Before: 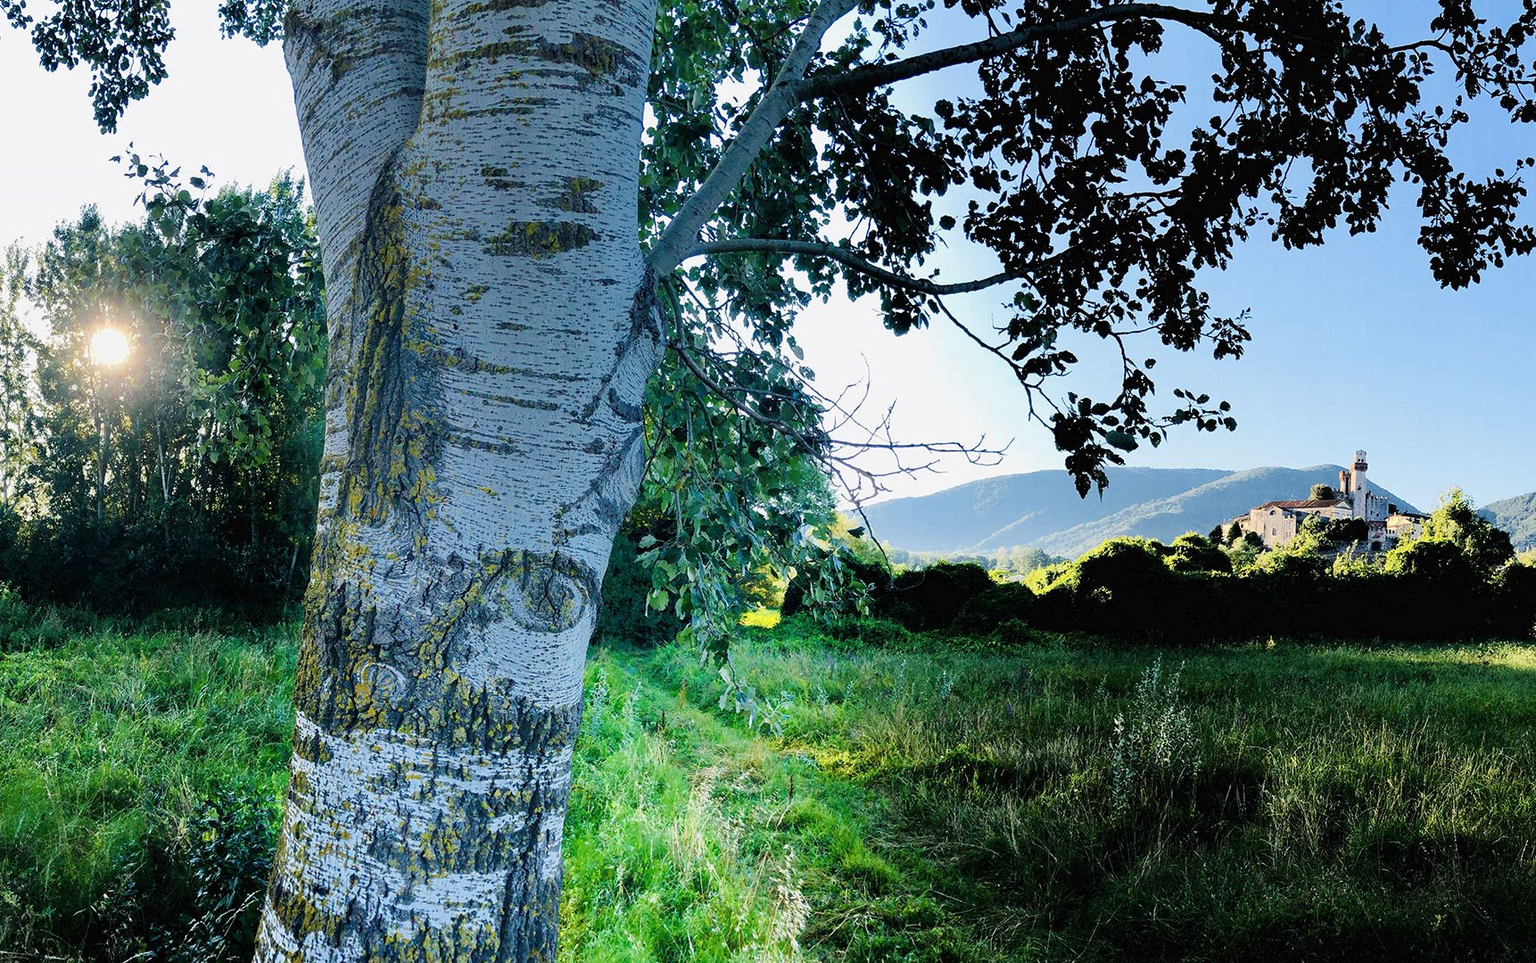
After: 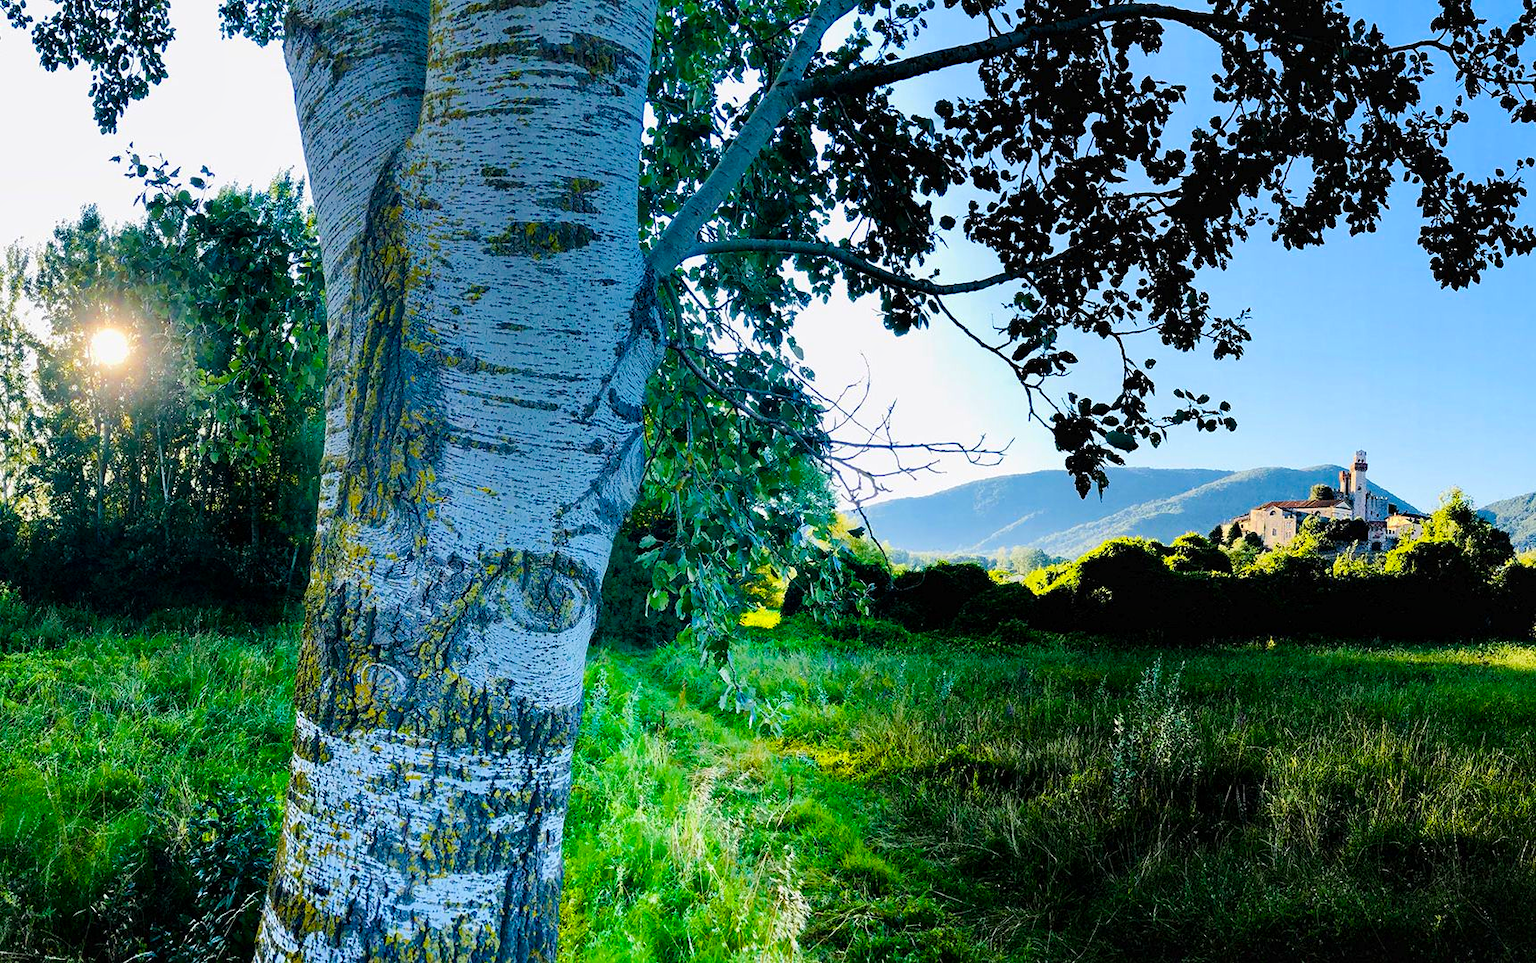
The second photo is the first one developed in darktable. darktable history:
color balance rgb: shadows lift › chroma 0.894%, shadows lift › hue 115.93°, perceptual saturation grading › global saturation 35.775%, perceptual saturation grading › shadows 35.932%, global vibrance 20%
local contrast: mode bilateral grid, contrast 21, coarseness 50, detail 120%, midtone range 0.2
